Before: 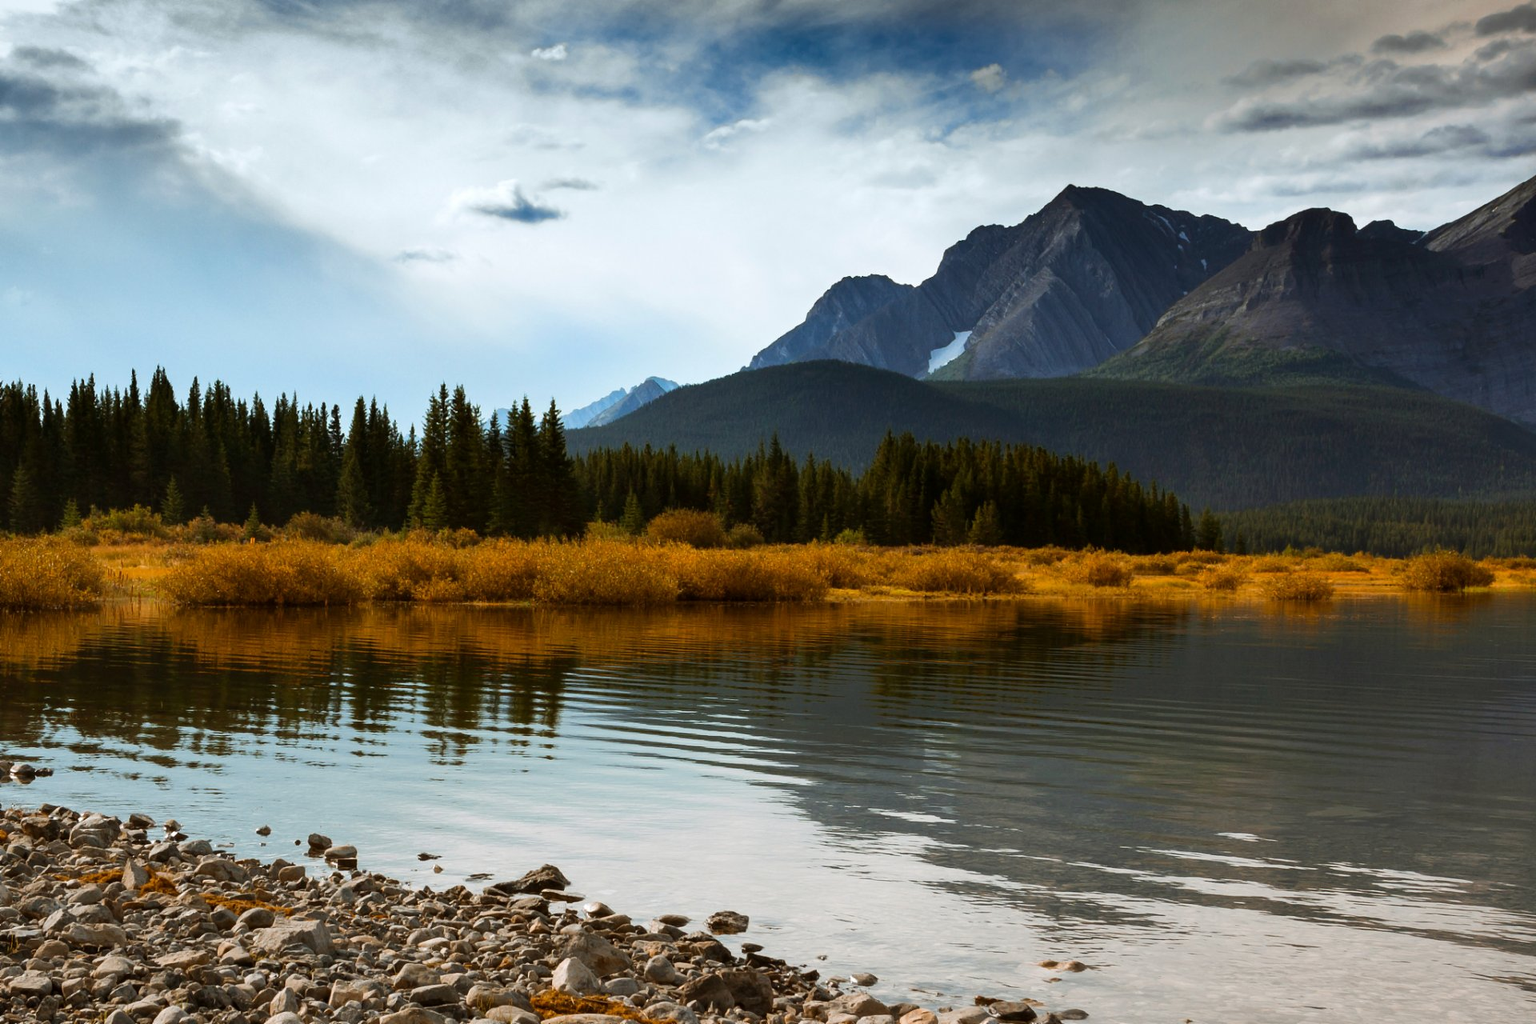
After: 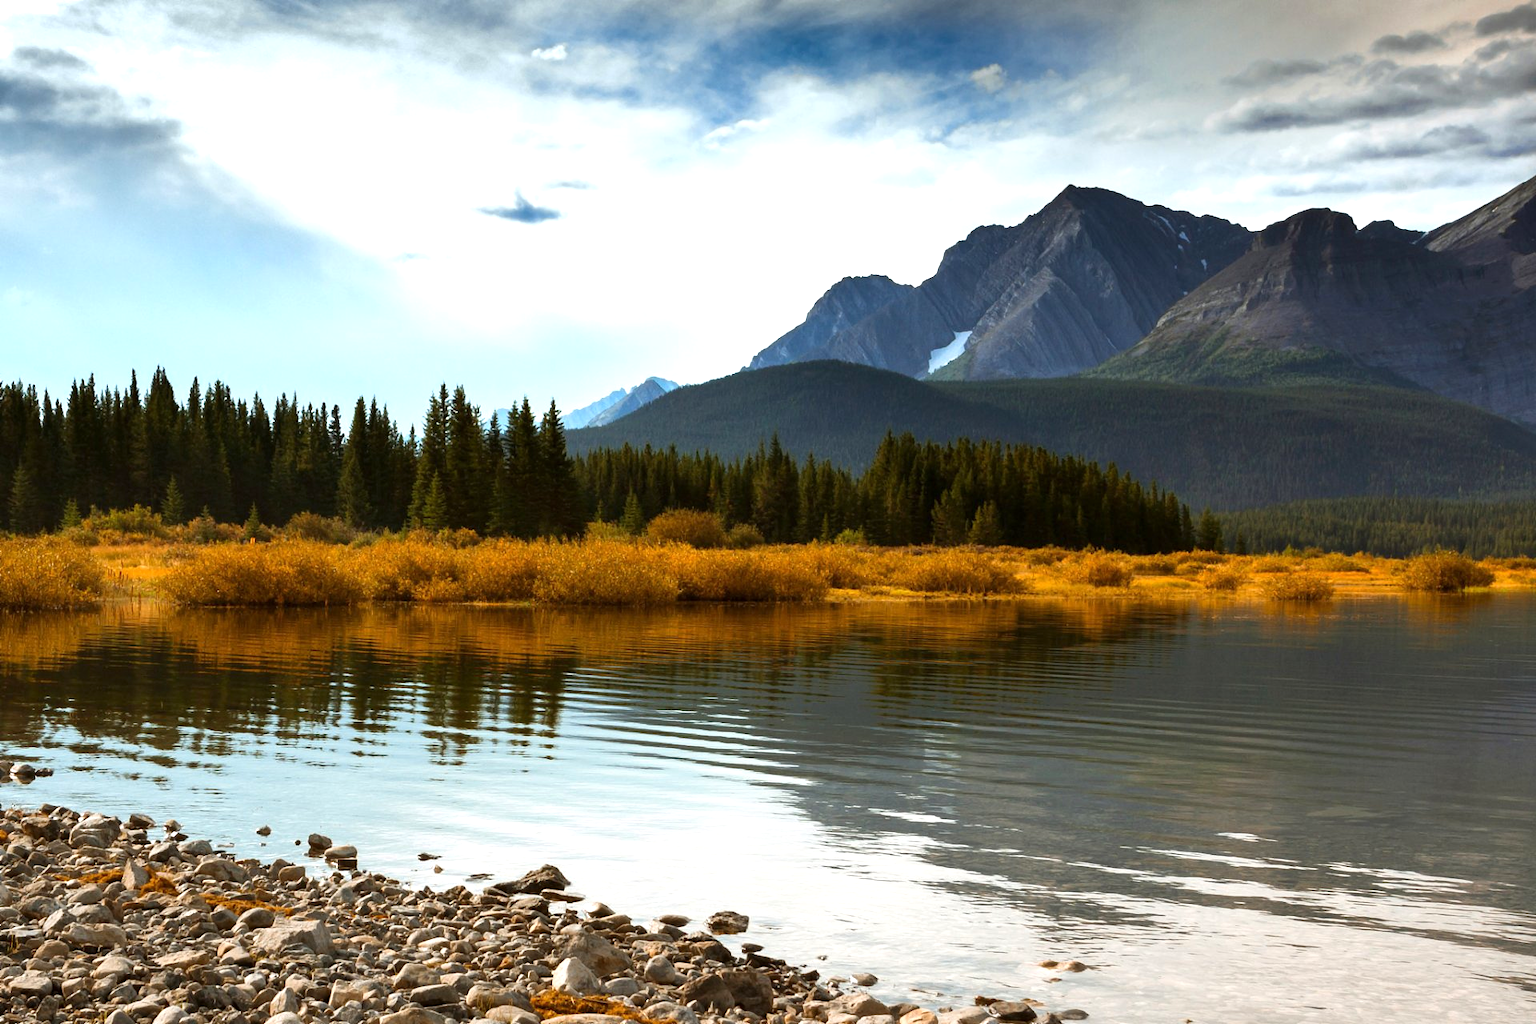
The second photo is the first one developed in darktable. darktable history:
exposure: exposure 0.648 EV, compensate highlight preservation false
